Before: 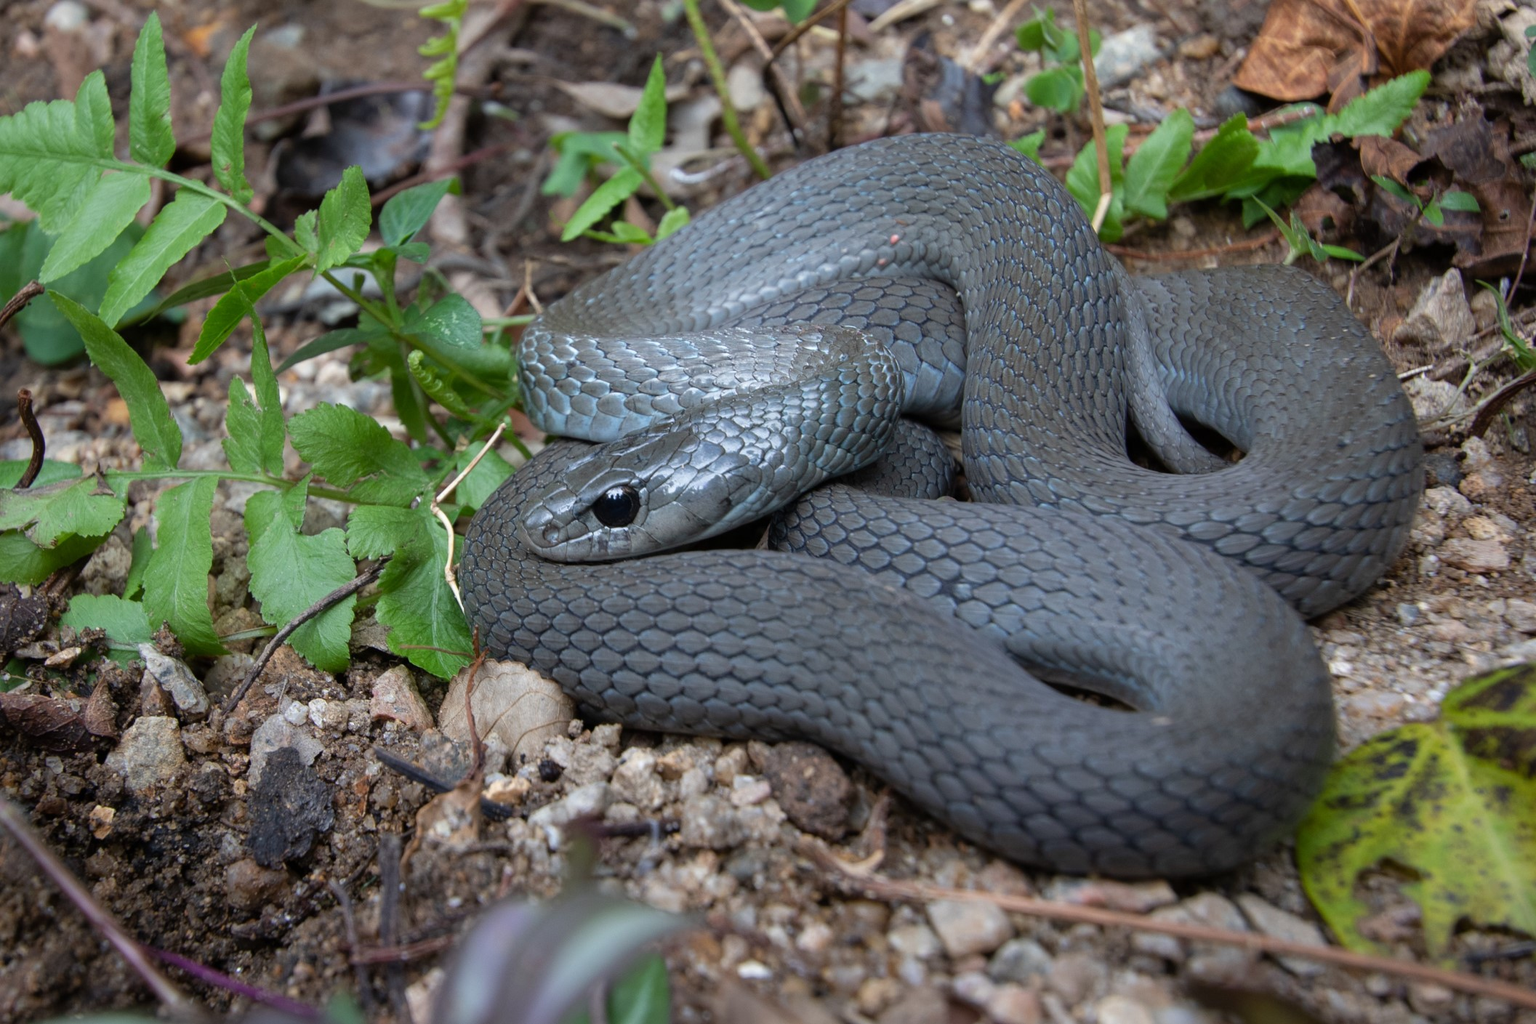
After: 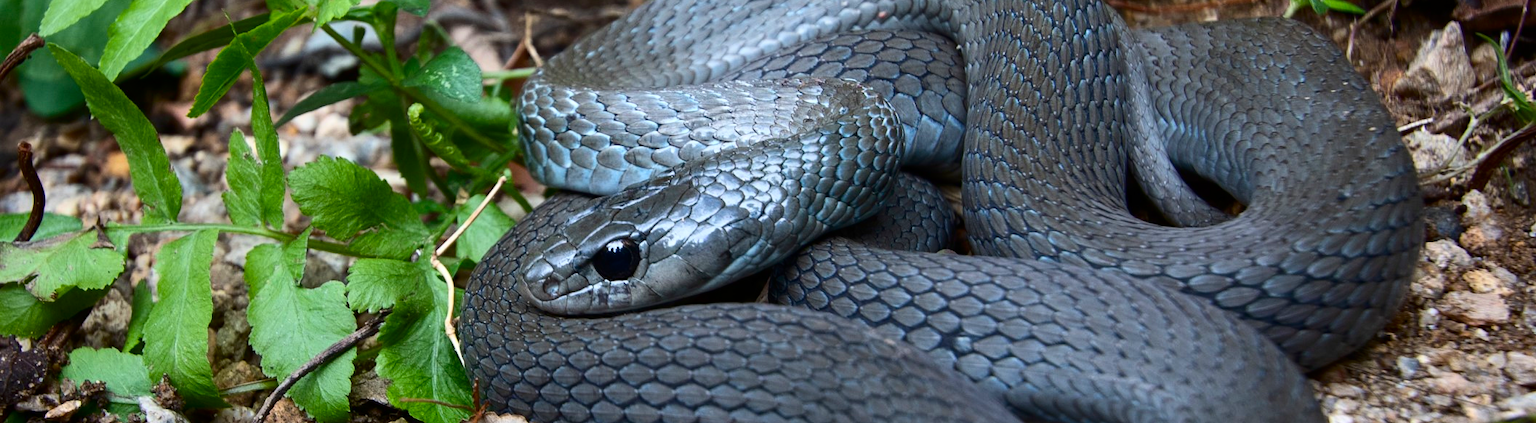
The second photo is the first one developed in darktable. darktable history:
color balance rgb: perceptual saturation grading › global saturation 5.233%, global vibrance 43.441%
contrast brightness saturation: contrast 0.297
crop and rotate: top 24.189%, bottom 34.399%
